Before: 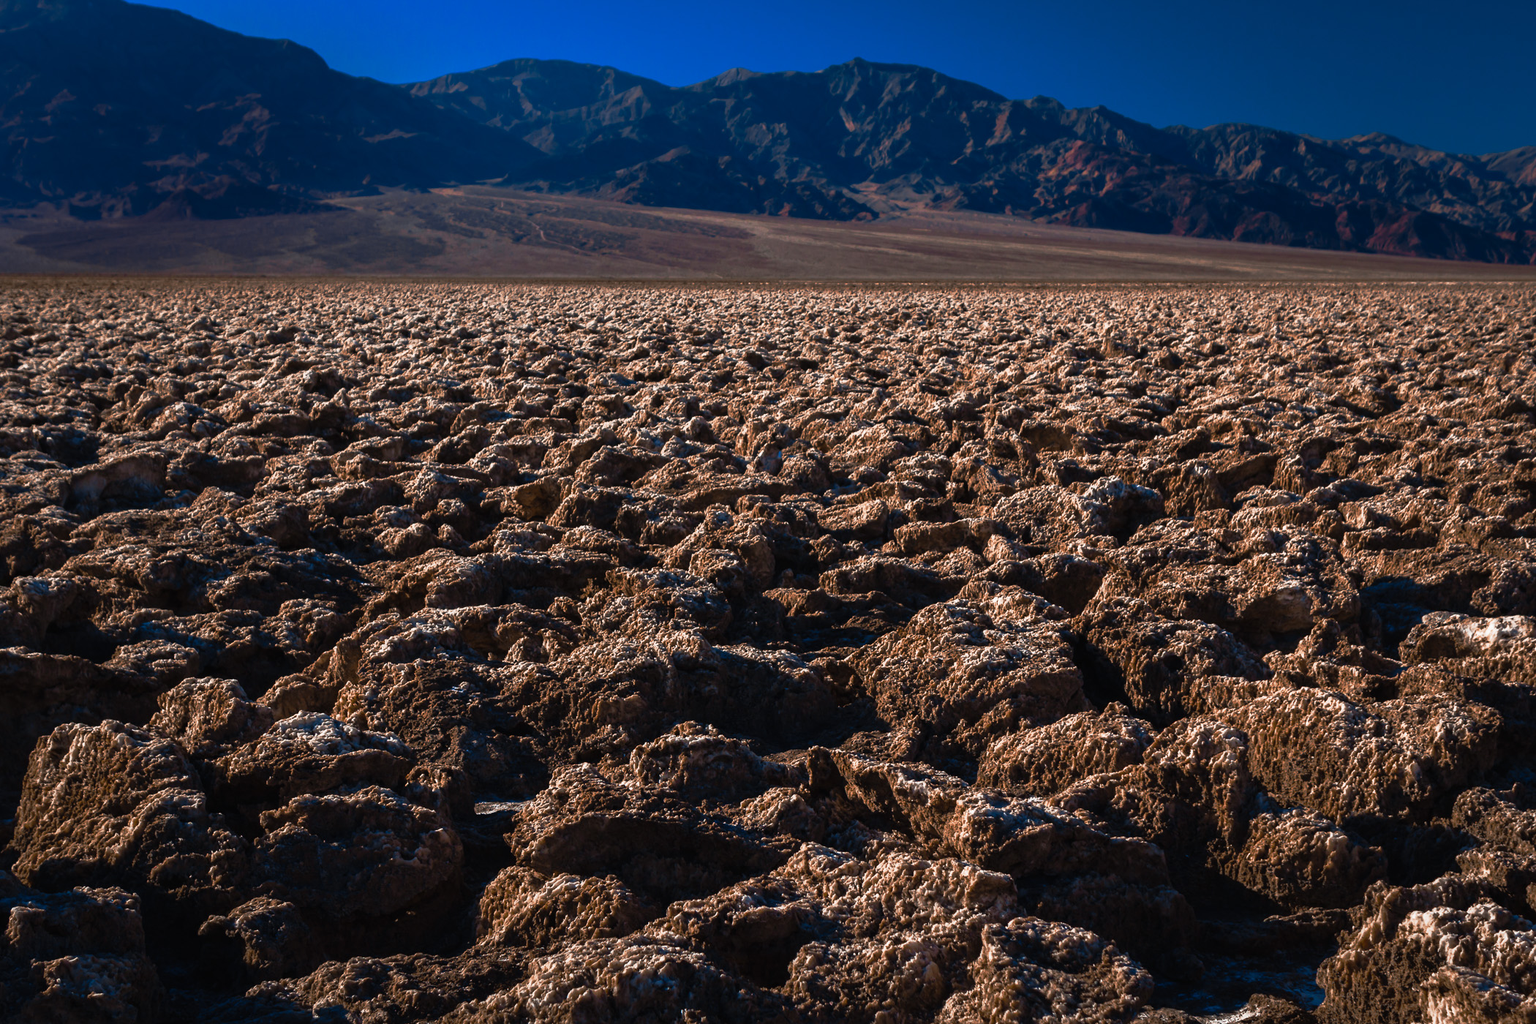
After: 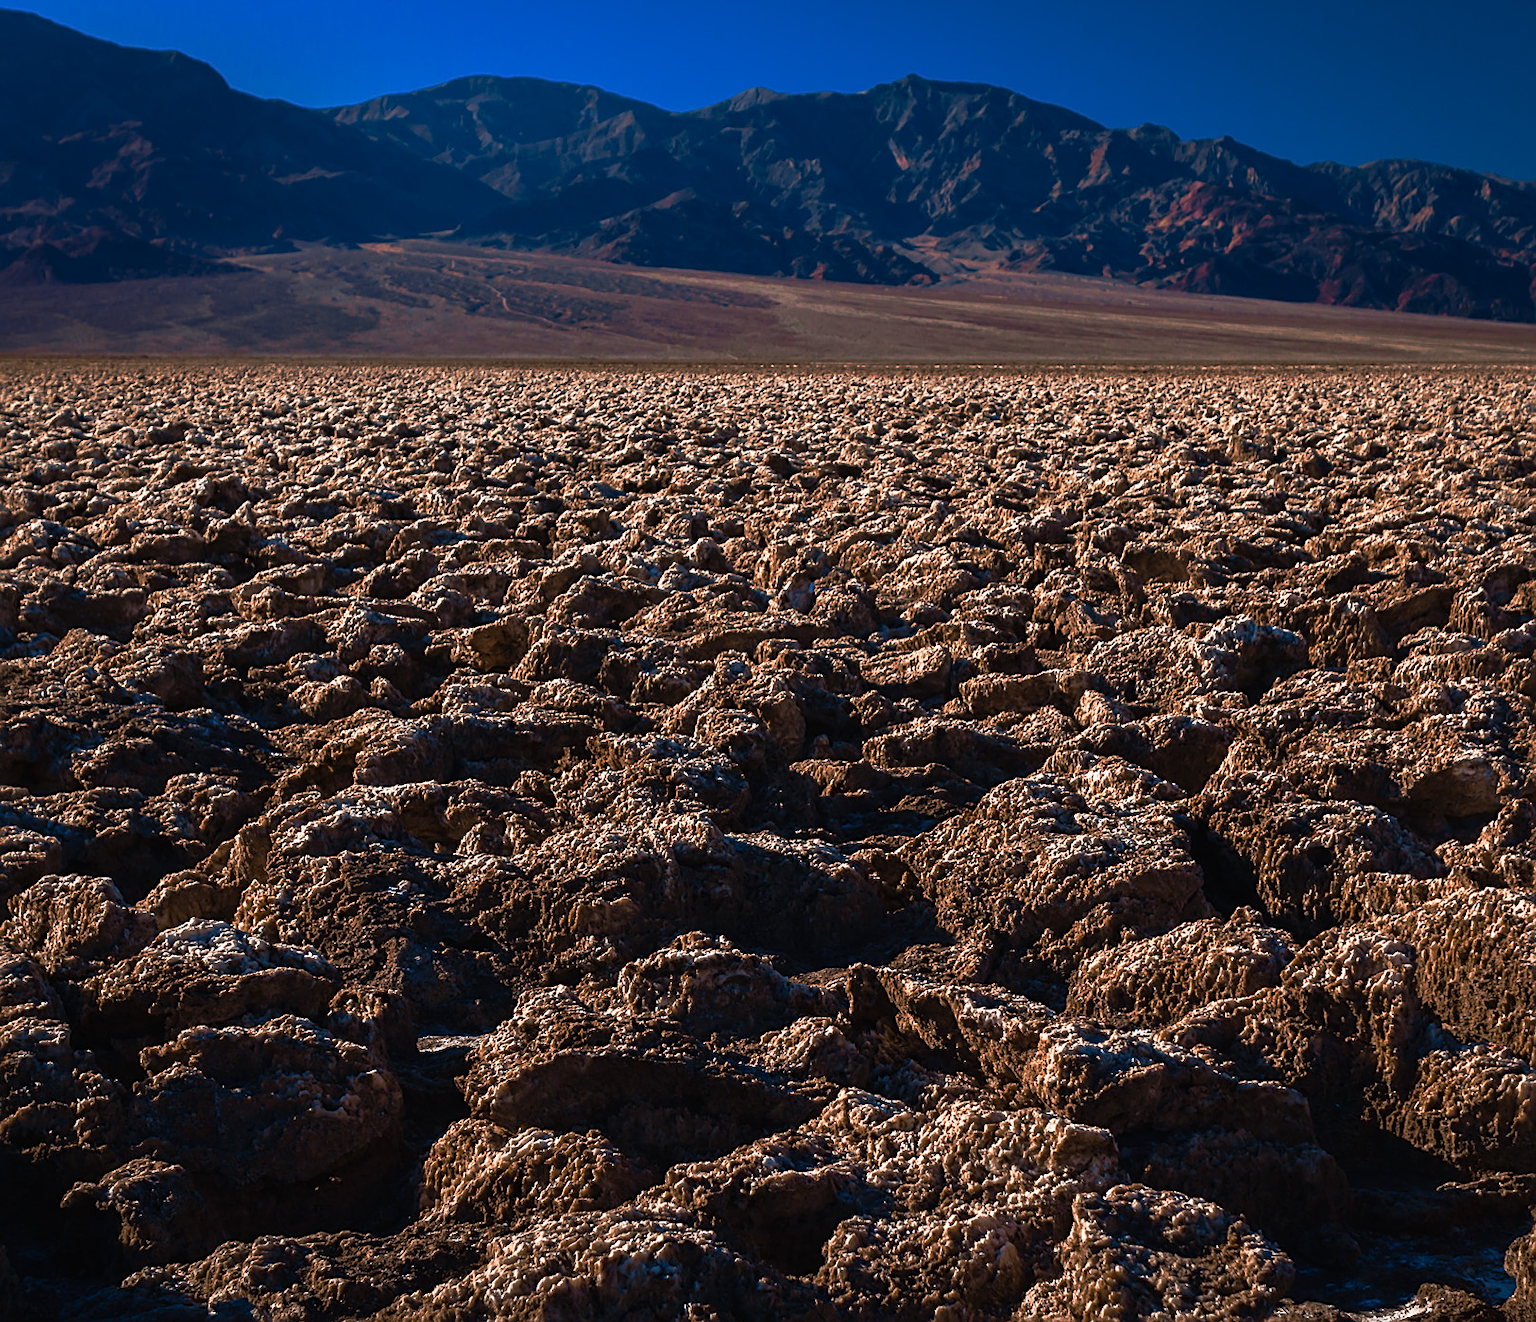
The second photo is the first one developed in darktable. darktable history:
velvia: on, module defaults
sharpen: radius 1.967
crop: left 9.88%, right 12.664%
exposure: compensate highlight preservation false
